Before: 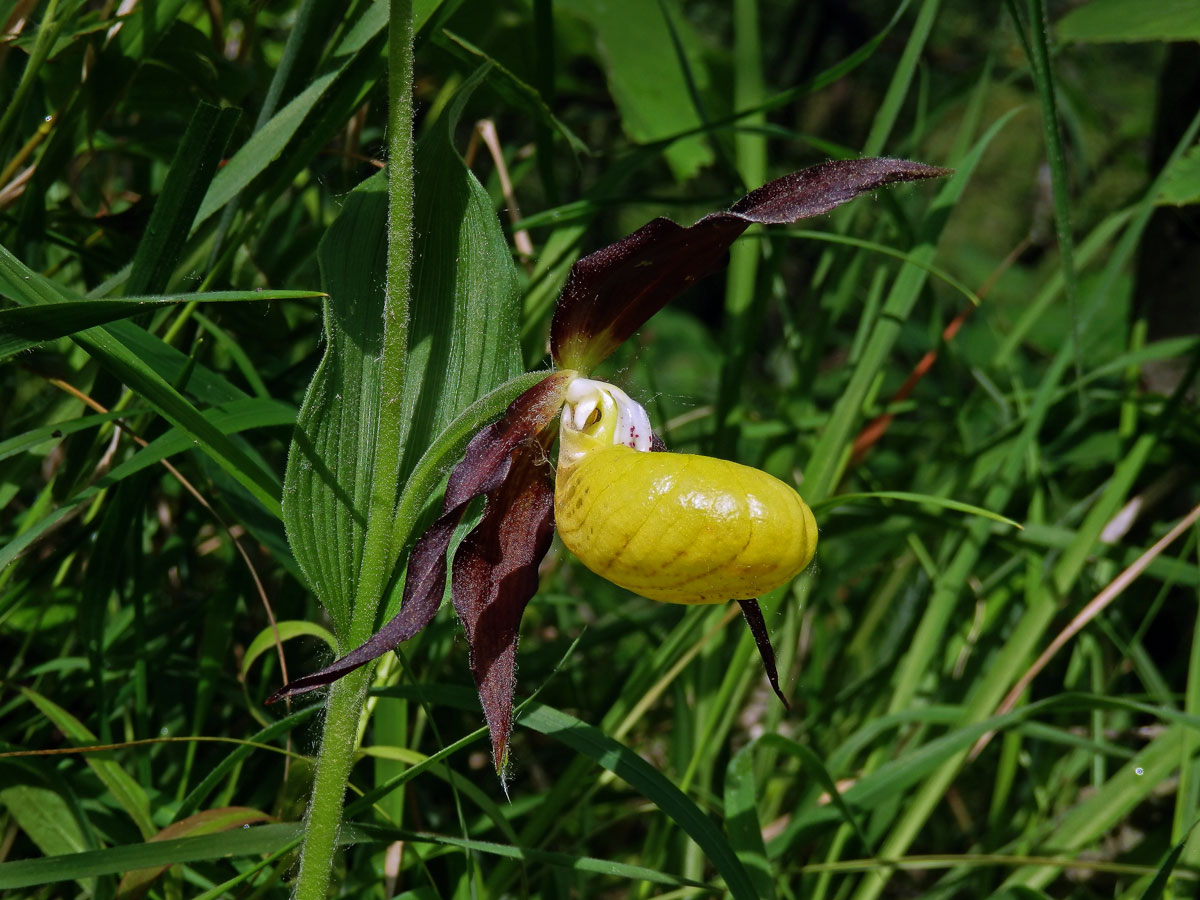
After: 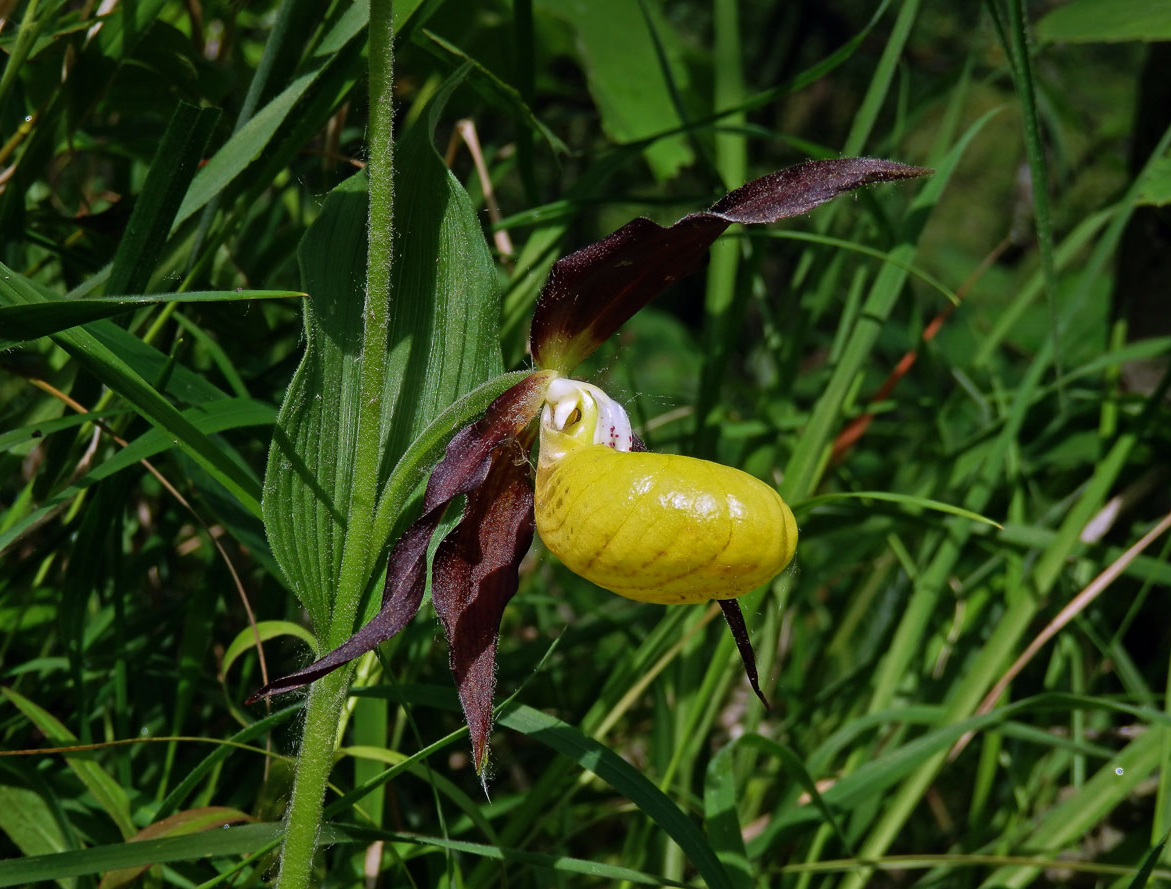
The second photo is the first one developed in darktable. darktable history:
crop and rotate: left 1.712%, right 0.678%, bottom 1.205%
